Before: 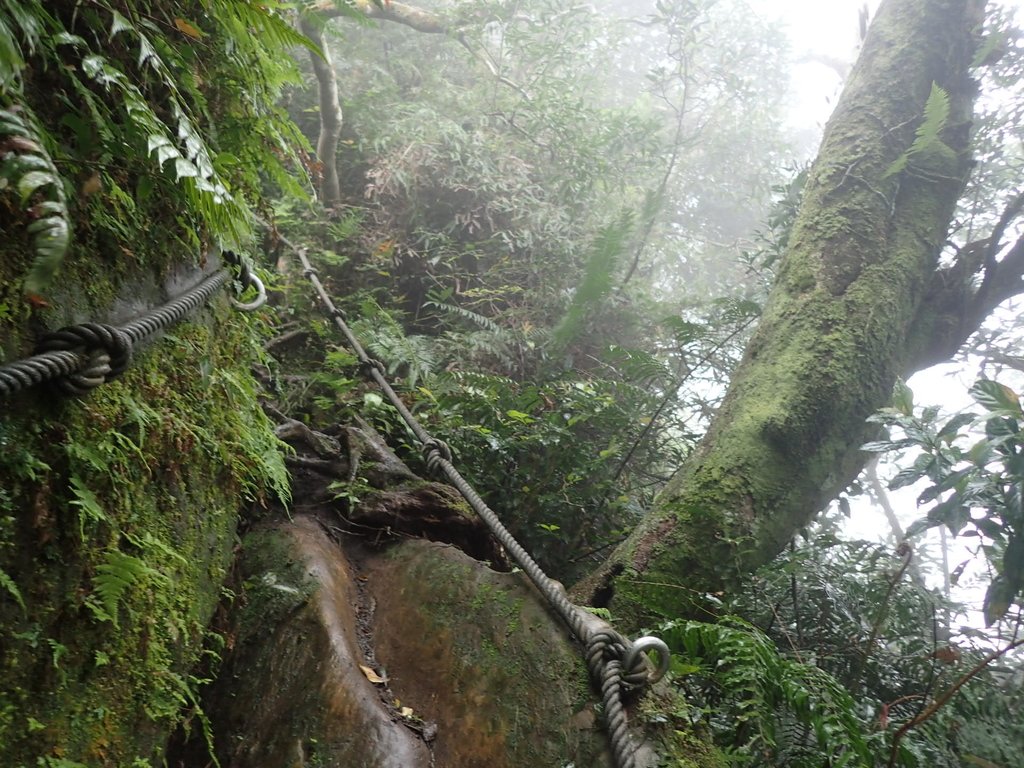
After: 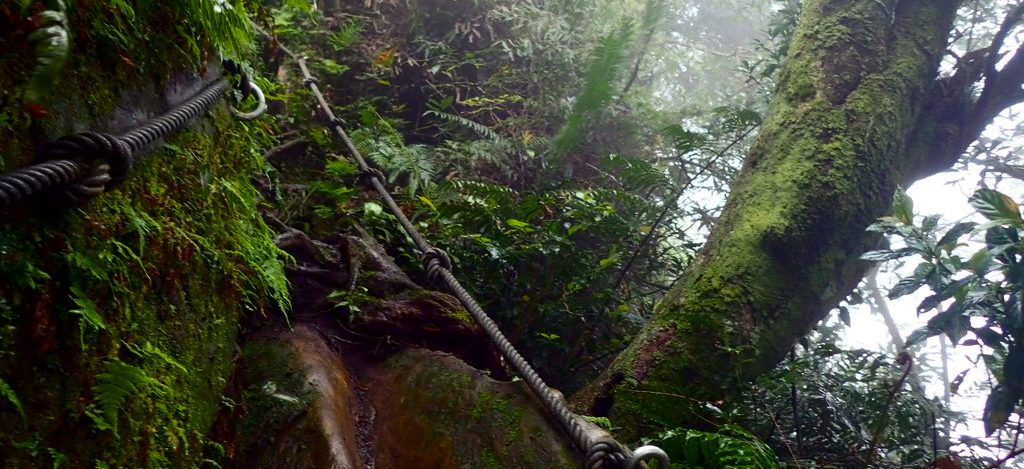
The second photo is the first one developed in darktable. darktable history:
color balance rgb: shadows lift › luminance -21.786%, shadows lift › chroma 8.667%, shadows lift › hue 284.86°, power › hue 62.58°, perceptual saturation grading › global saturation 30.724%, global vibrance 25.587%
crop and rotate: top 24.881%, bottom 13.975%
contrast brightness saturation: contrast 0.127, brightness -0.243, saturation 0.138
